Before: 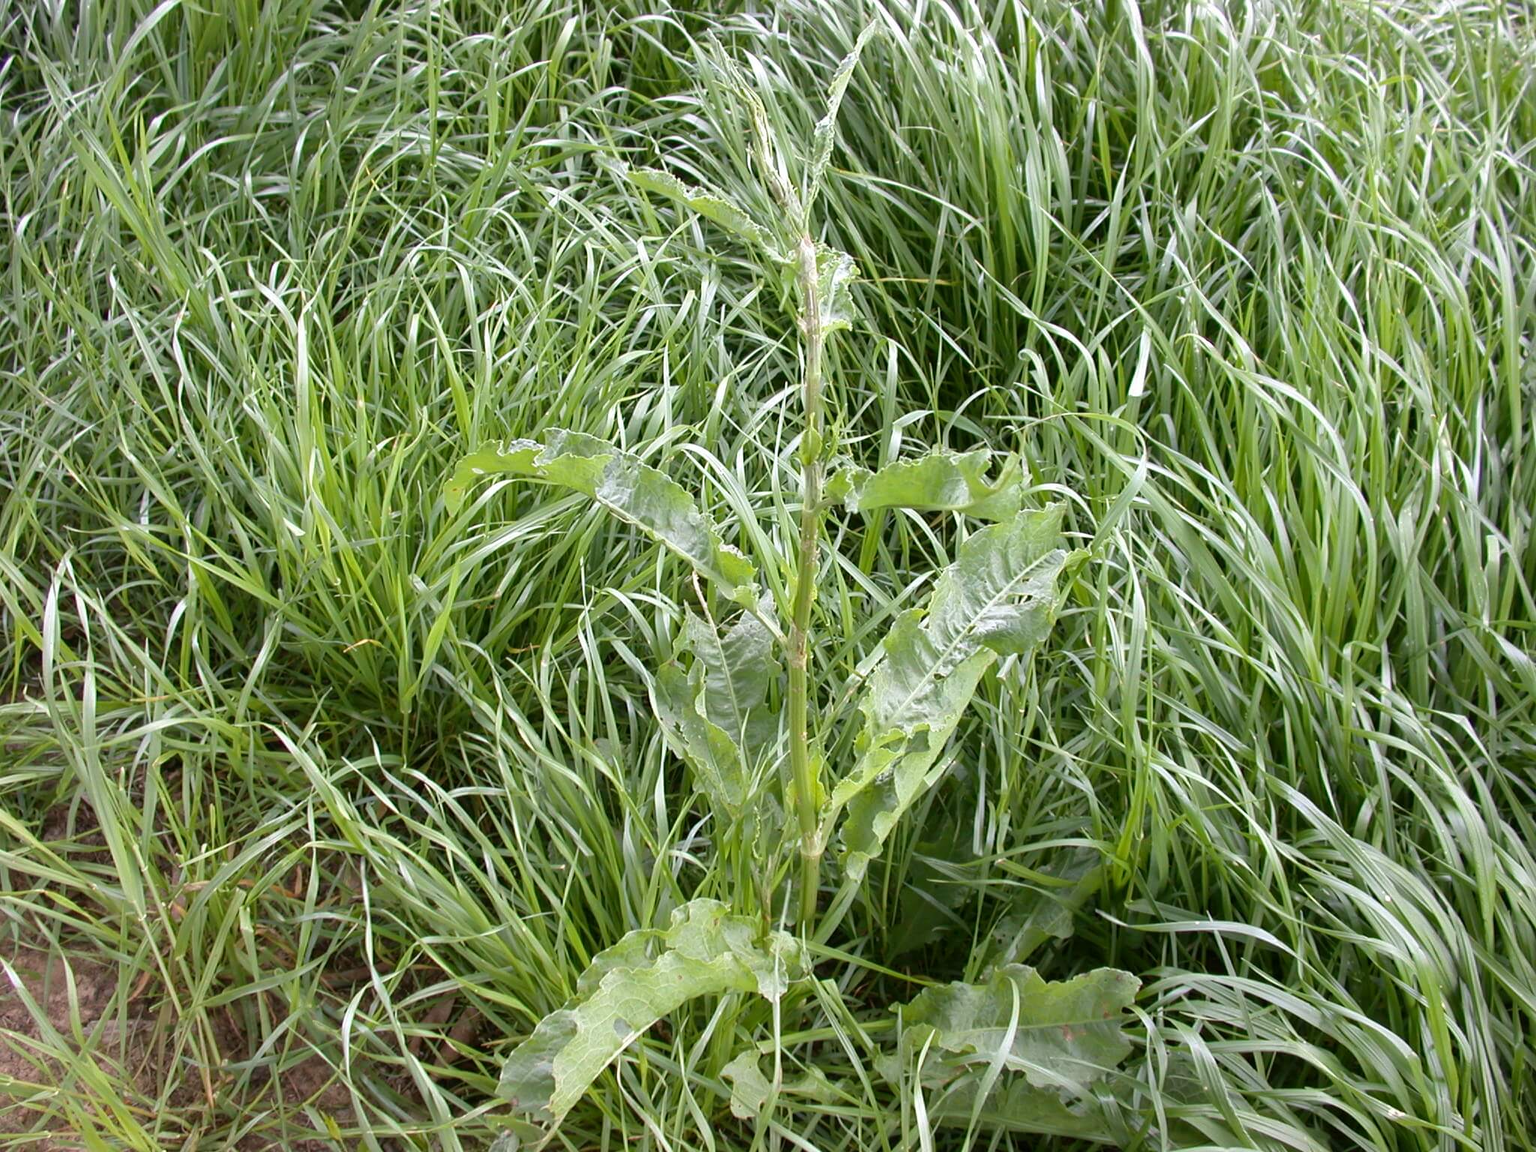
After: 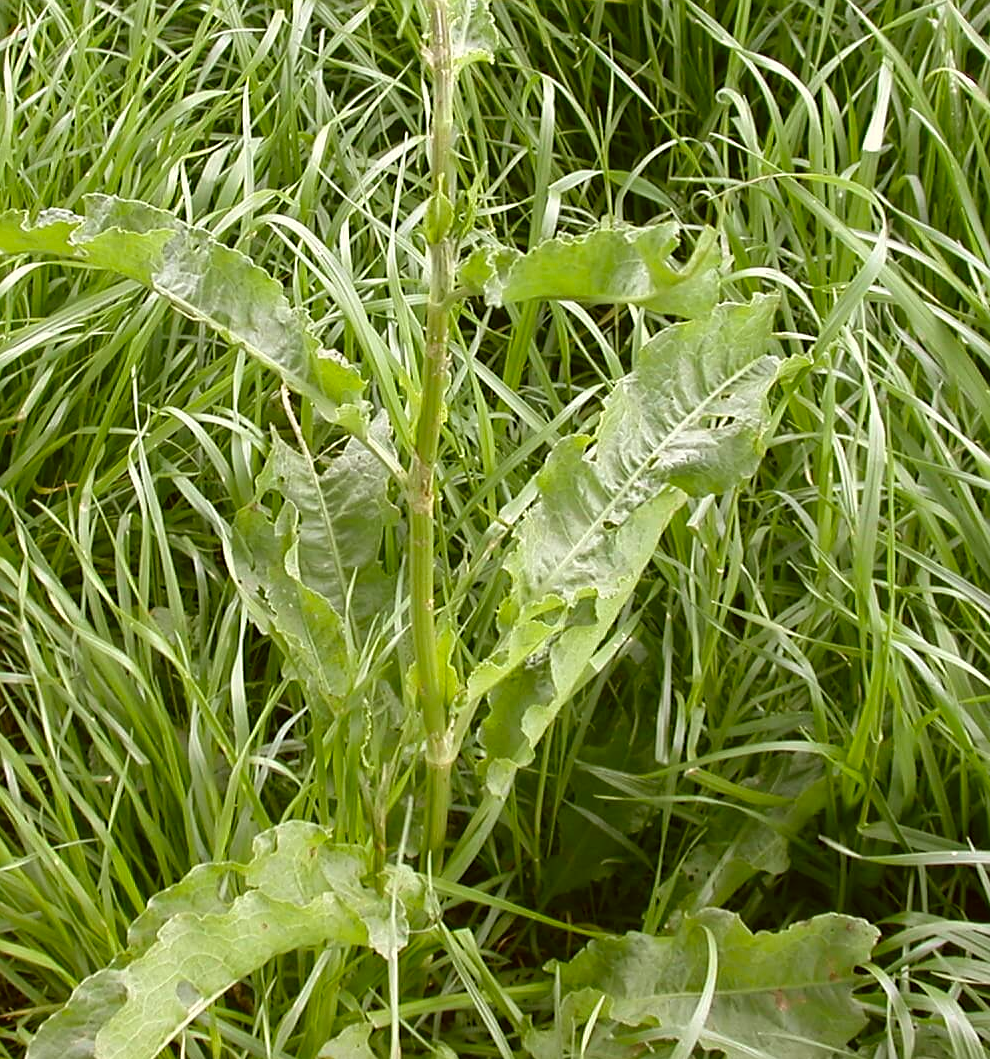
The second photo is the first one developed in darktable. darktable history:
crop: left 31.395%, top 24.598%, right 20.237%, bottom 6.396%
exposure: compensate highlight preservation false
sharpen: radius 1.445, amount 0.4, threshold 1.508
color correction: highlights a* -1.31, highlights b* 10.31, shadows a* 0.654, shadows b* 18.95
